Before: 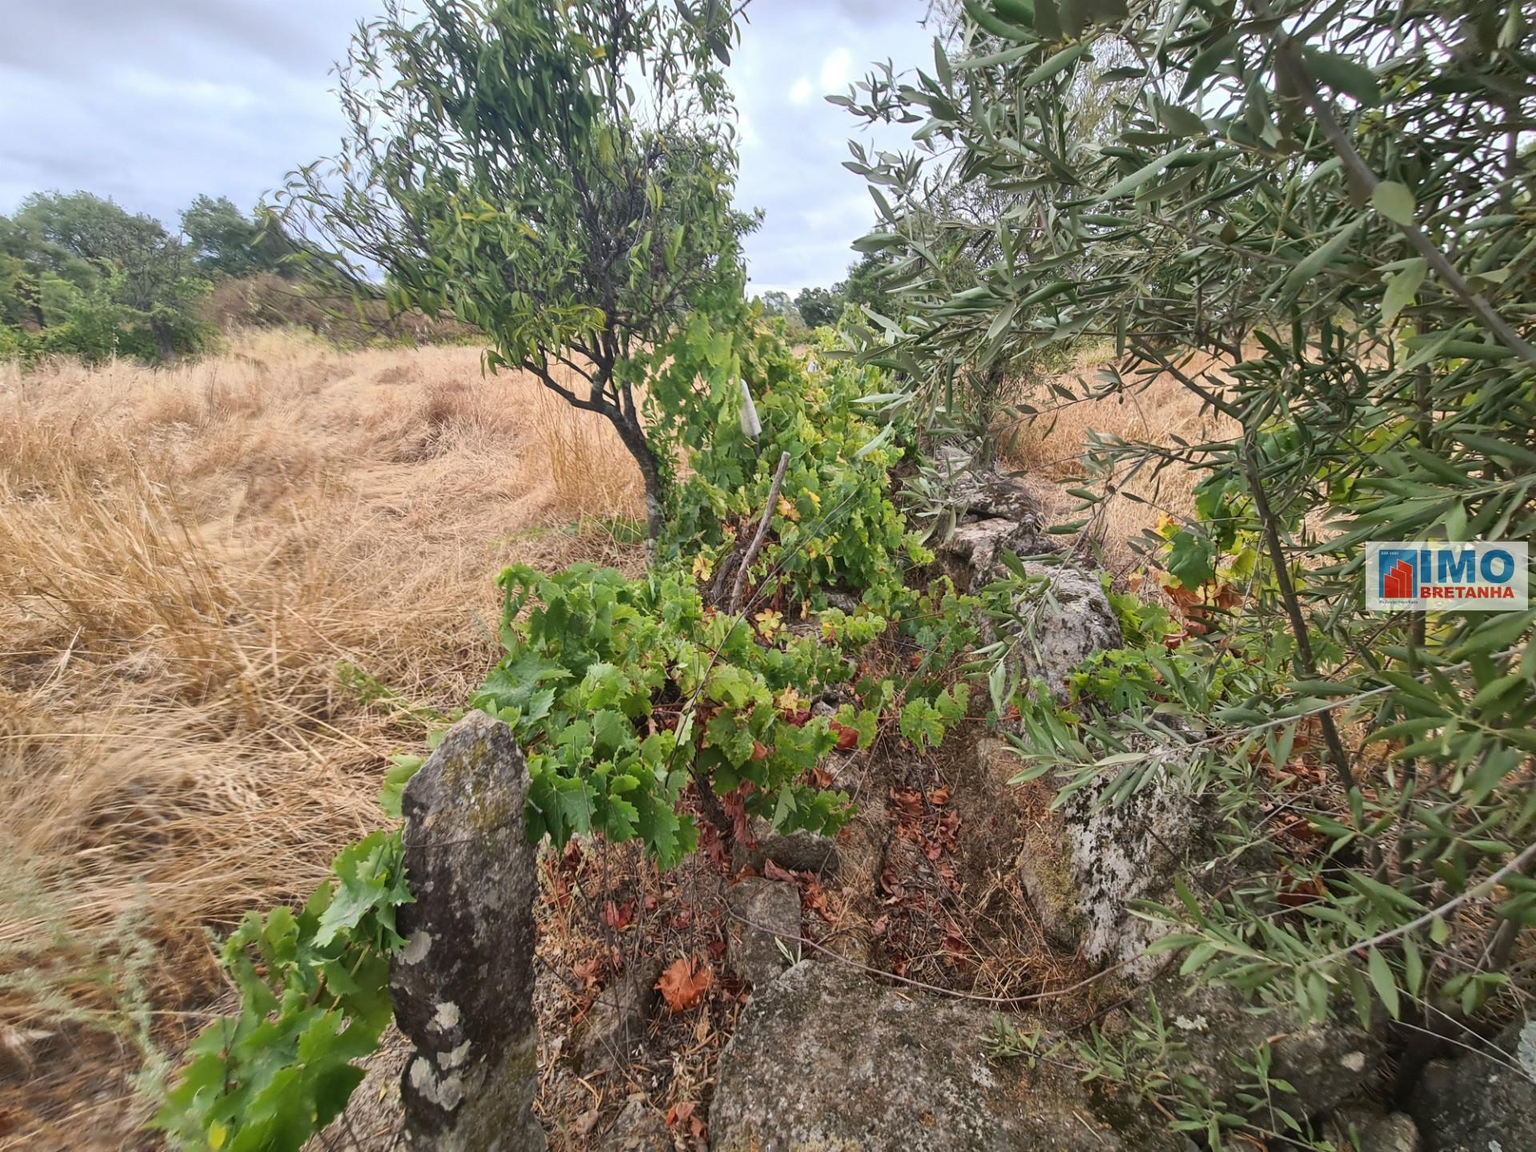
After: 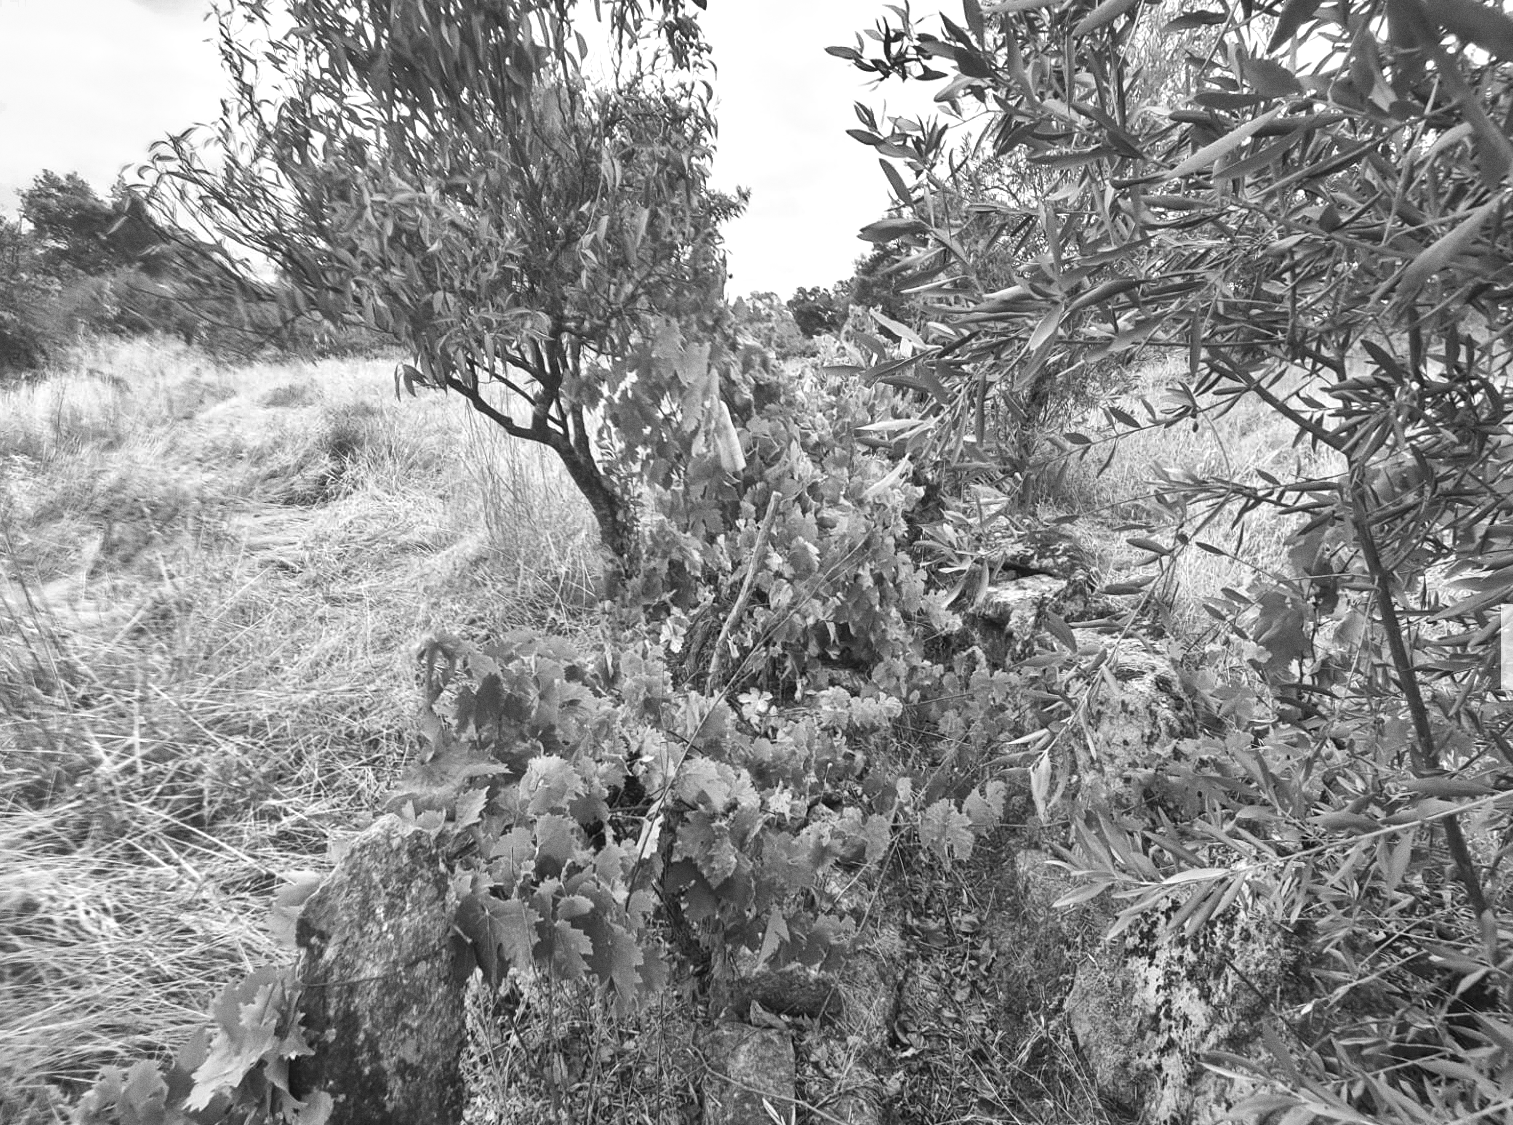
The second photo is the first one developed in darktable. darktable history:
color calibration: illuminant custom, x 0.348, y 0.366, temperature 4940.58 K
crop and rotate: left 10.77%, top 5.1%, right 10.41%, bottom 16.76%
monochrome: a 16.06, b 15.48, size 1
shadows and highlights: shadows color adjustment 97.66%, soften with gaussian
grain: coarseness 0.47 ISO
white balance: emerald 1
exposure: black level correction 0, exposure 0.5 EV, compensate exposure bias true, compensate highlight preservation false
